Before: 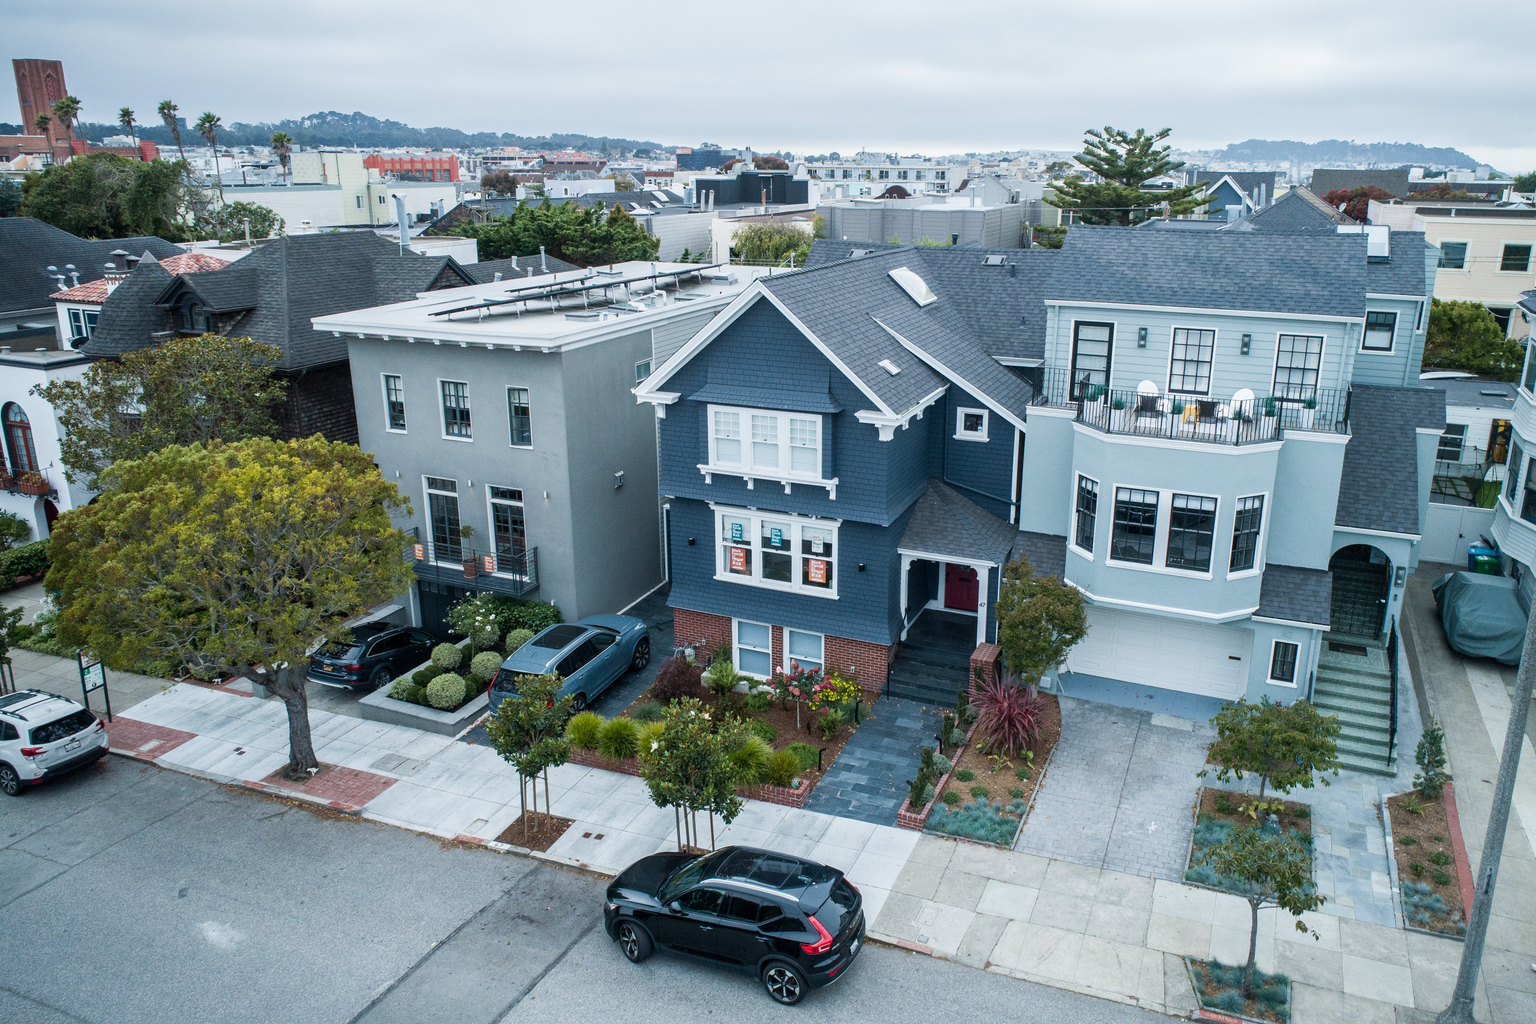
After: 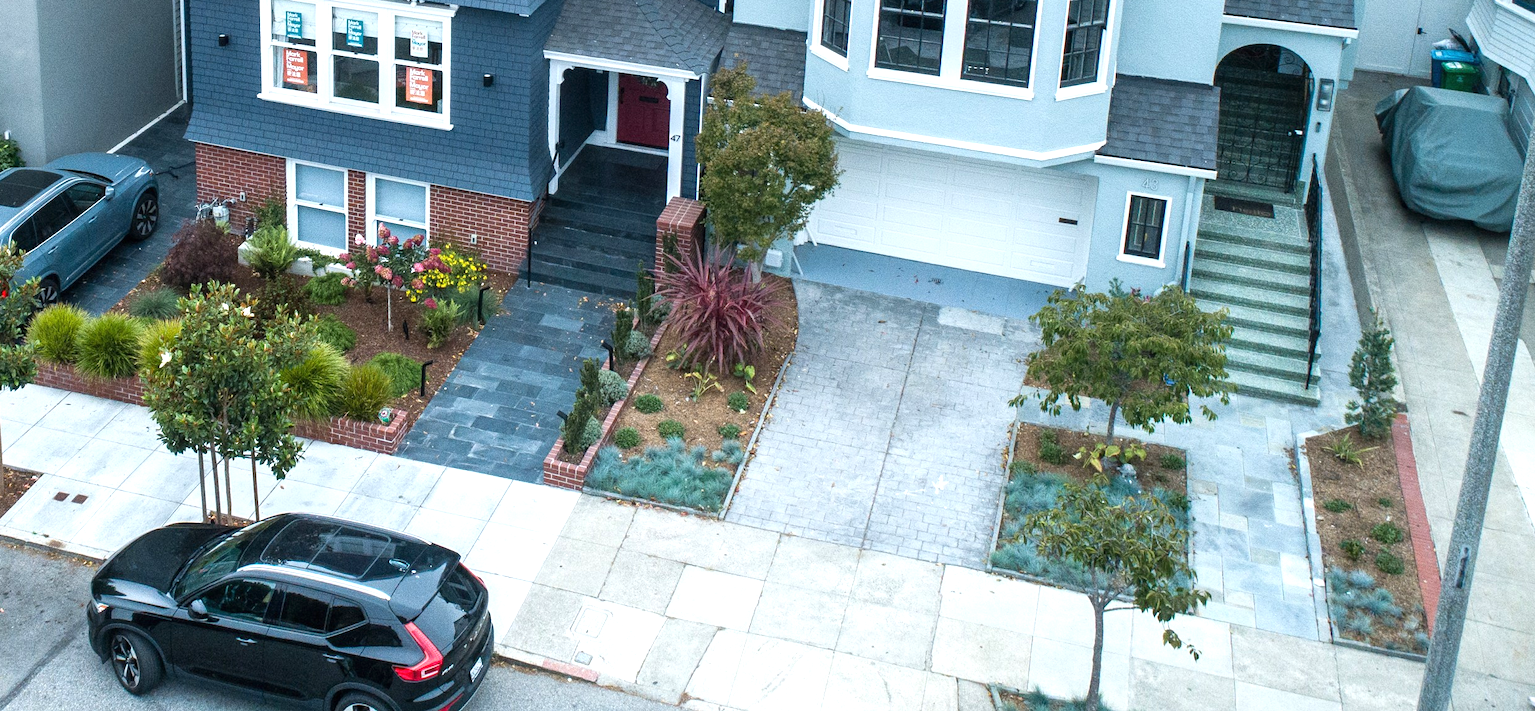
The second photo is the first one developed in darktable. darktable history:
crop and rotate: left 35.684%, top 50.411%, bottom 4.913%
exposure: black level correction 0, exposure 0.699 EV, compensate highlight preservation false
